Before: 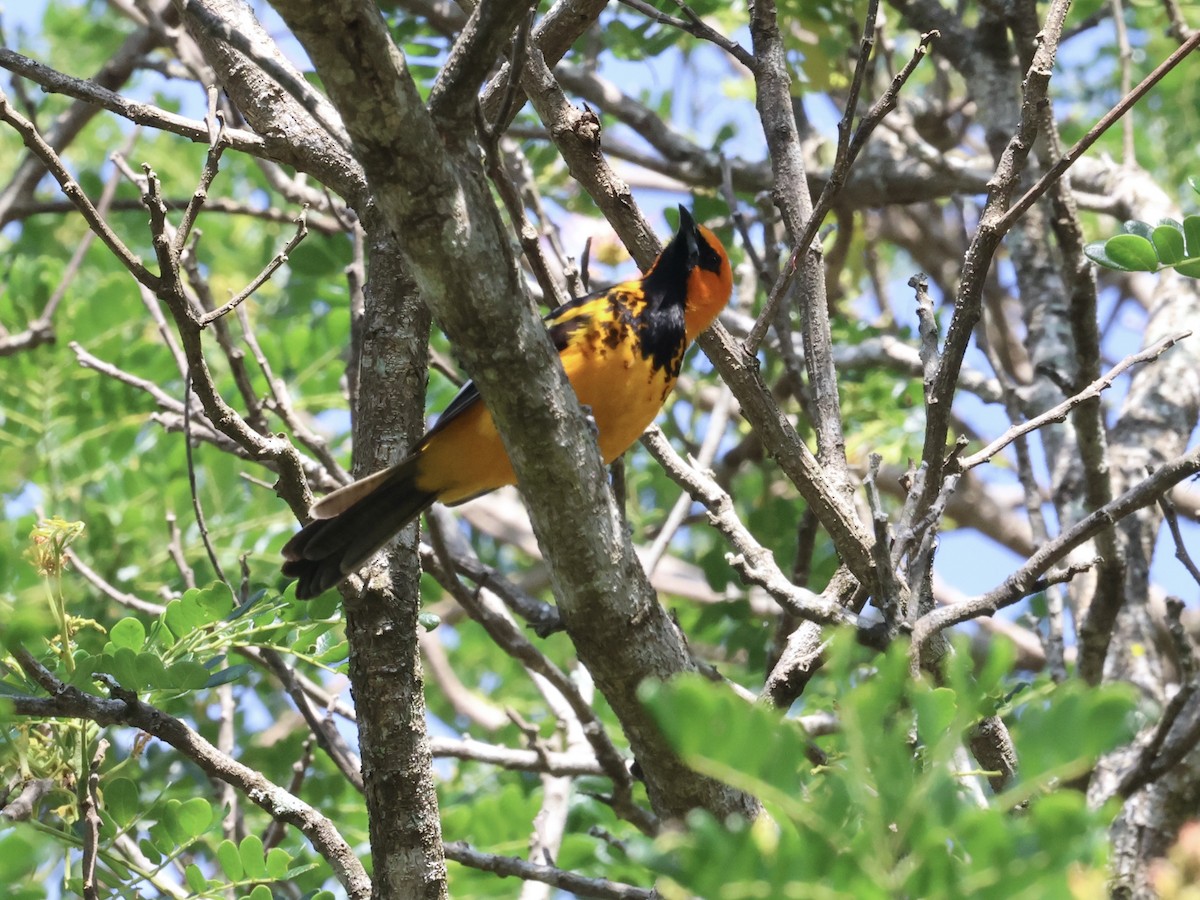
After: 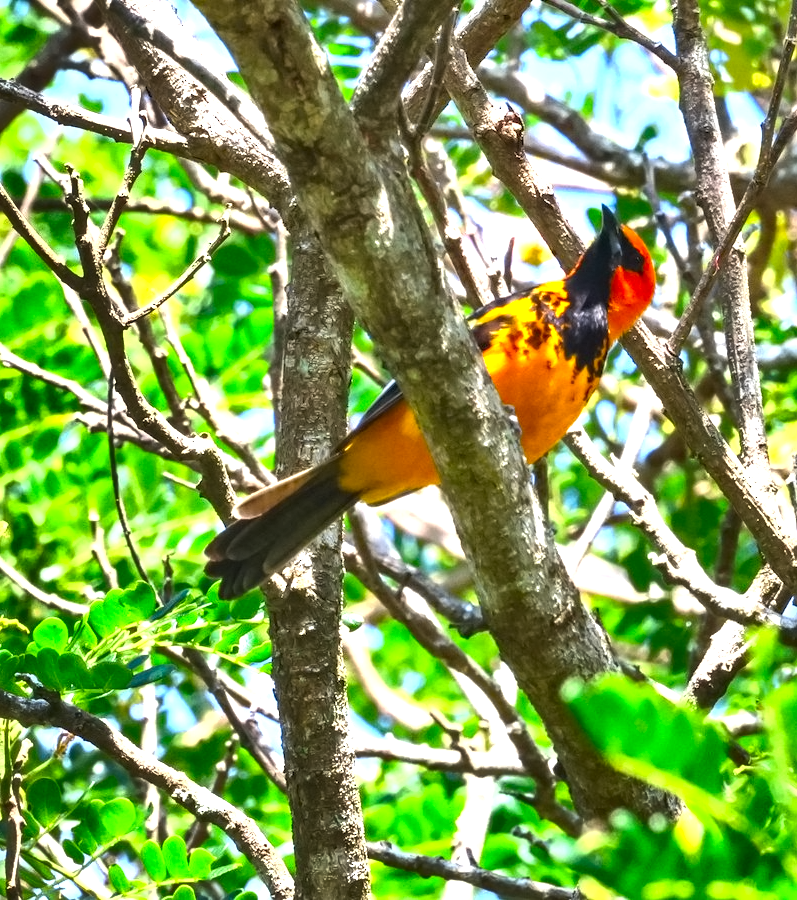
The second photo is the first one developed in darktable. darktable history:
local contrast: on, module defaults
contrast equalizer: y [[0.5 ×6], [0.5 ×6], [0.5 ×6], [0 ×6], [0, 0.039, 0.251, 0.29, 0.293, 0.292]]
contrast brightness saturation: saturation 0.5
crop and rotate: left 6.422%, right 27.141%
exposure: black level correction 0, exposure 1.199 EV, compensate exposure bias true, compensate highlight preservation false
haze removal: adaptive false
shadows and highlights: shadows 30.64, highlights -63.23, highlights color adjustment 0.387%, soften with gaussian
